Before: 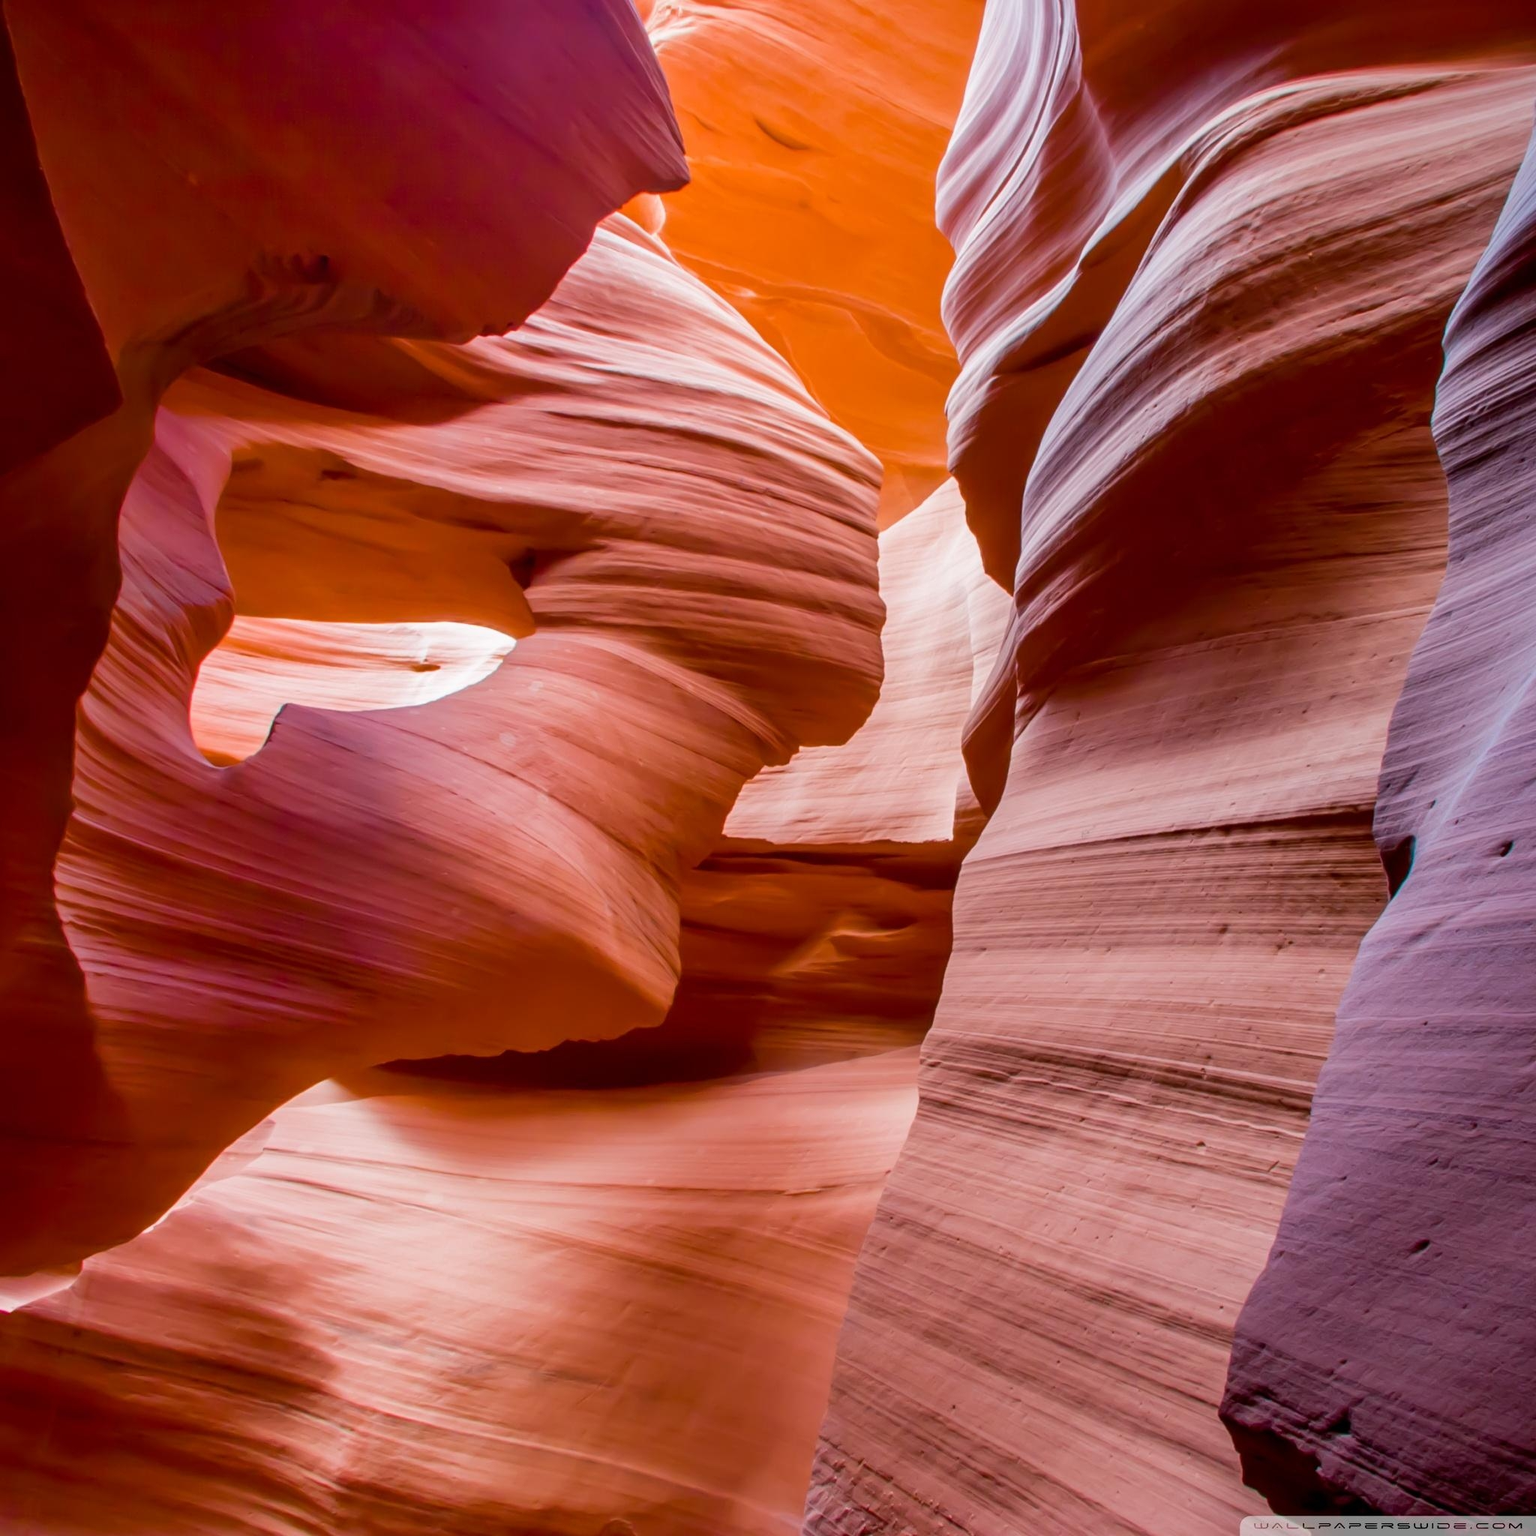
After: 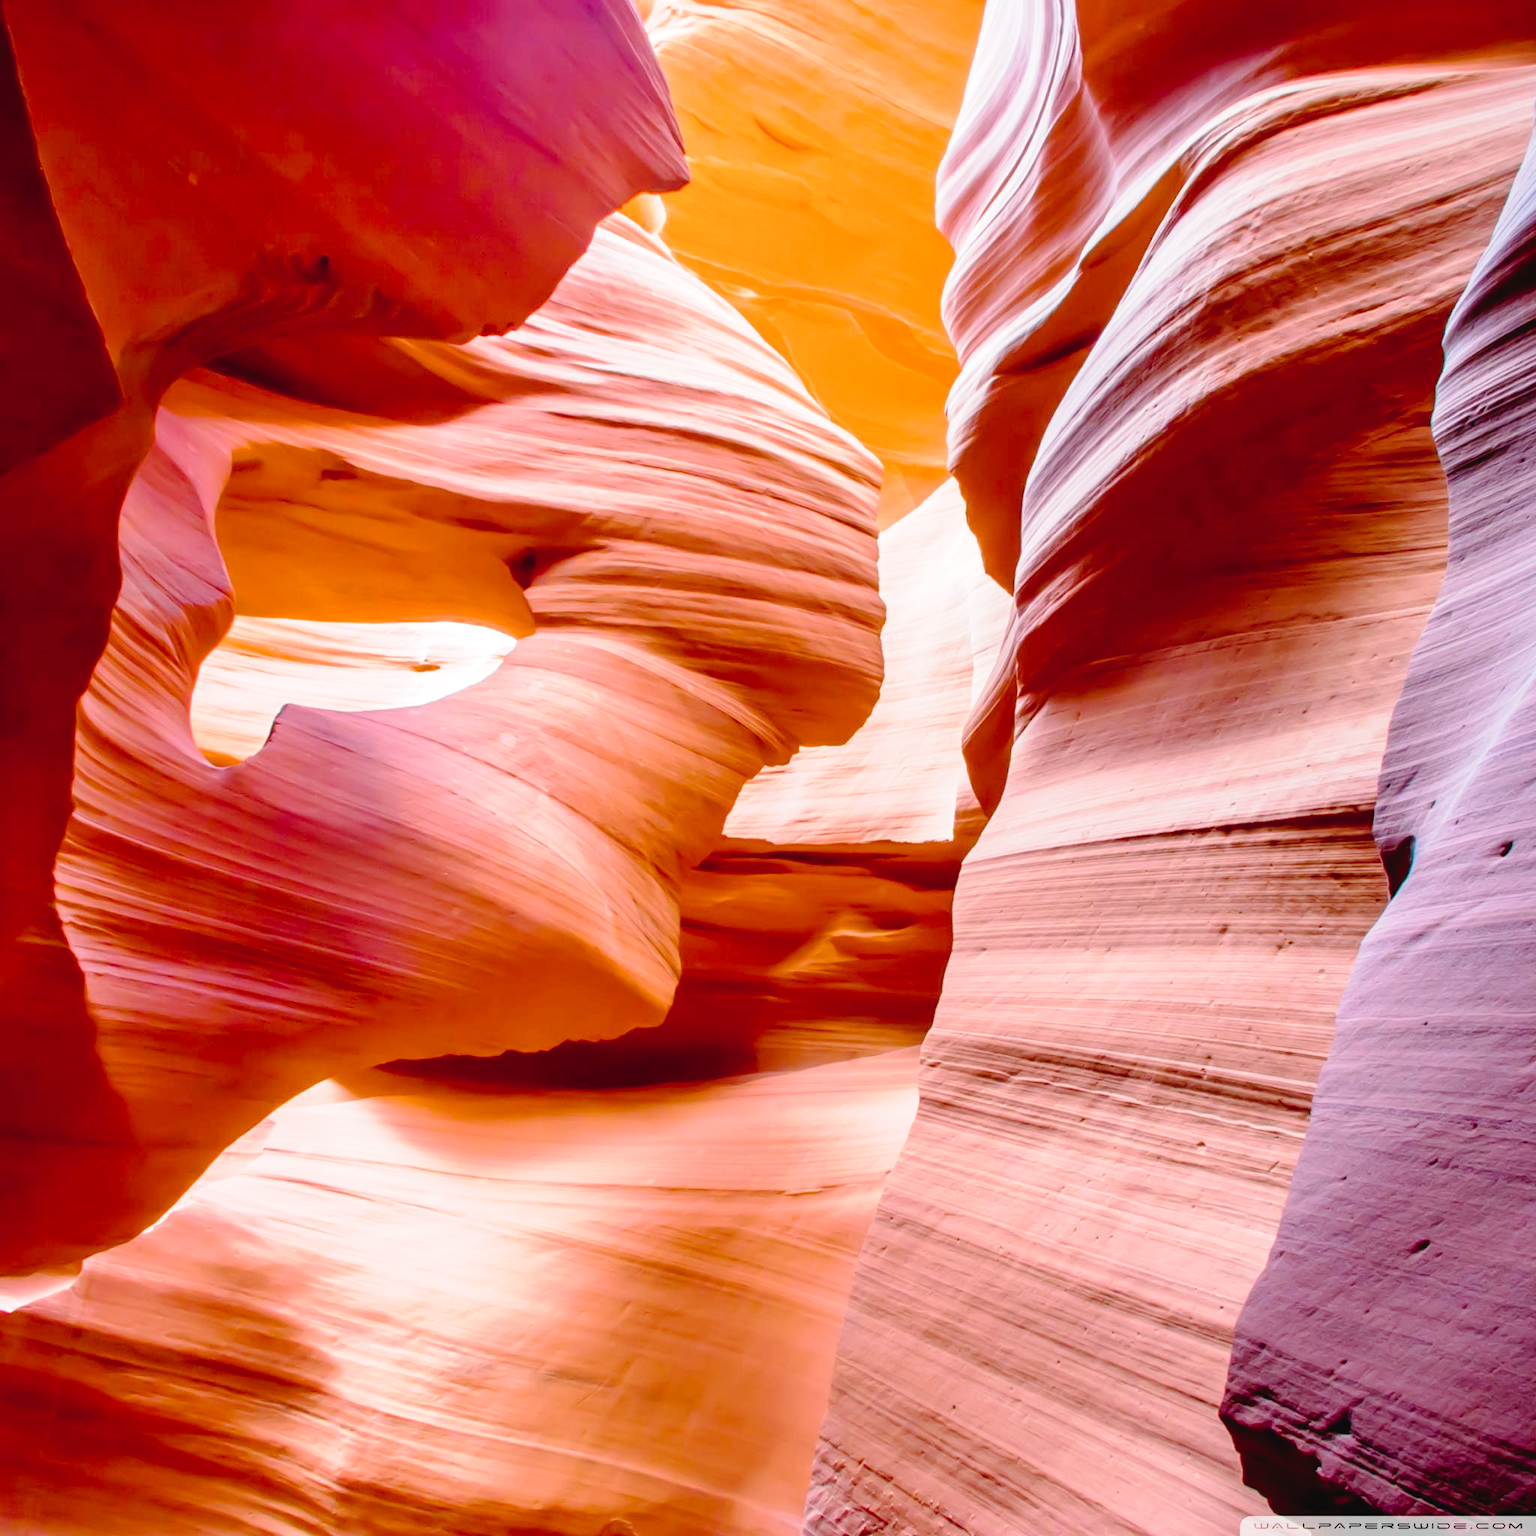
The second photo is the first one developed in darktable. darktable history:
tone curve: curves: ch0 [(0.001, 0.029) (0.084, 0.074) (0.162, 0.165) (0.304, 0.382) (0.466, 0.576) (0.654, 0.741) (0.848, 0.906) (0.984, 0.963)]; ch1 [(0, 0) (0.34, 0.235) (0.46, 0.46) (0.515, 0.502) (0.553, 0.567) (0.764, 0.815) (1, 1)]; ch2 [(0, 0) (0.44, 0.458) (0.479, 0.492) (0.524, 0.507) (0.547, 0.579) (0.673, 0.712) (1, 1)], preserve colors none
exposure: black level correction 0, exposure 0.594 EV, compensate exposure bias true, compensate highlight preservation false
